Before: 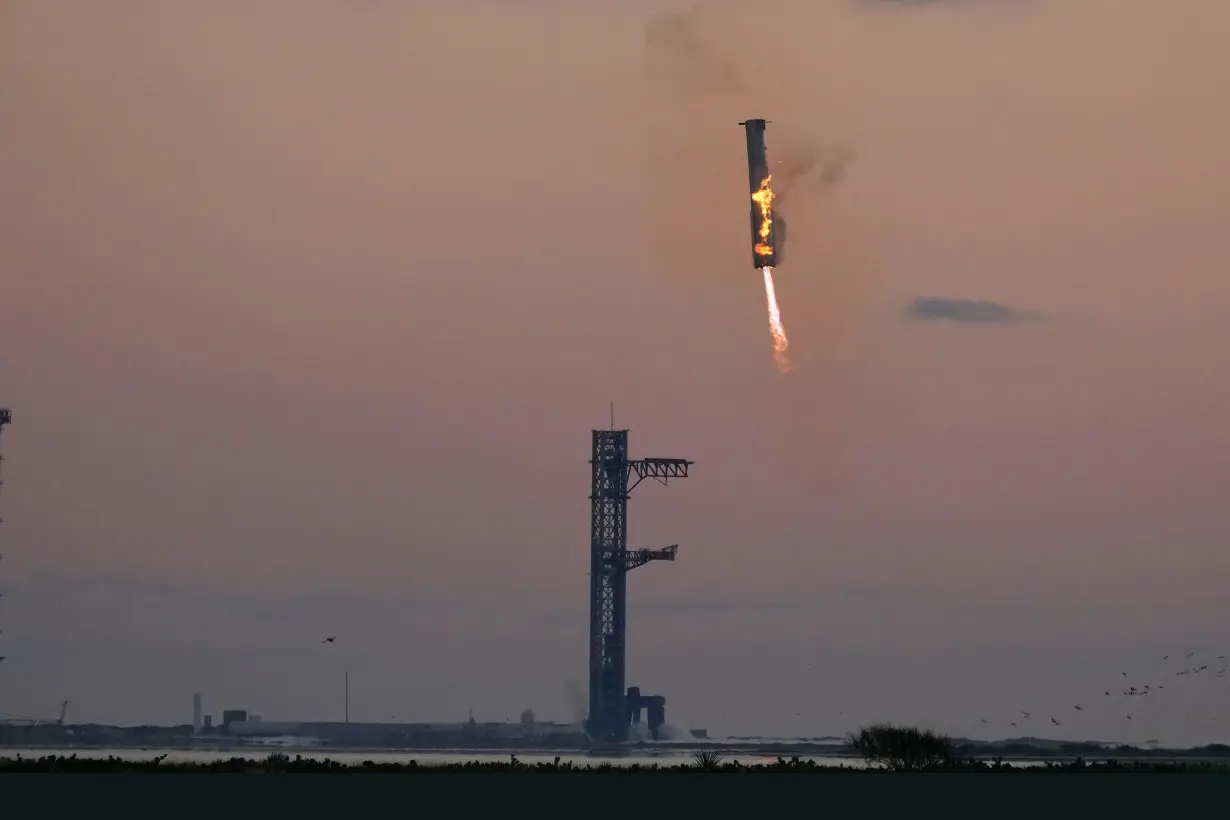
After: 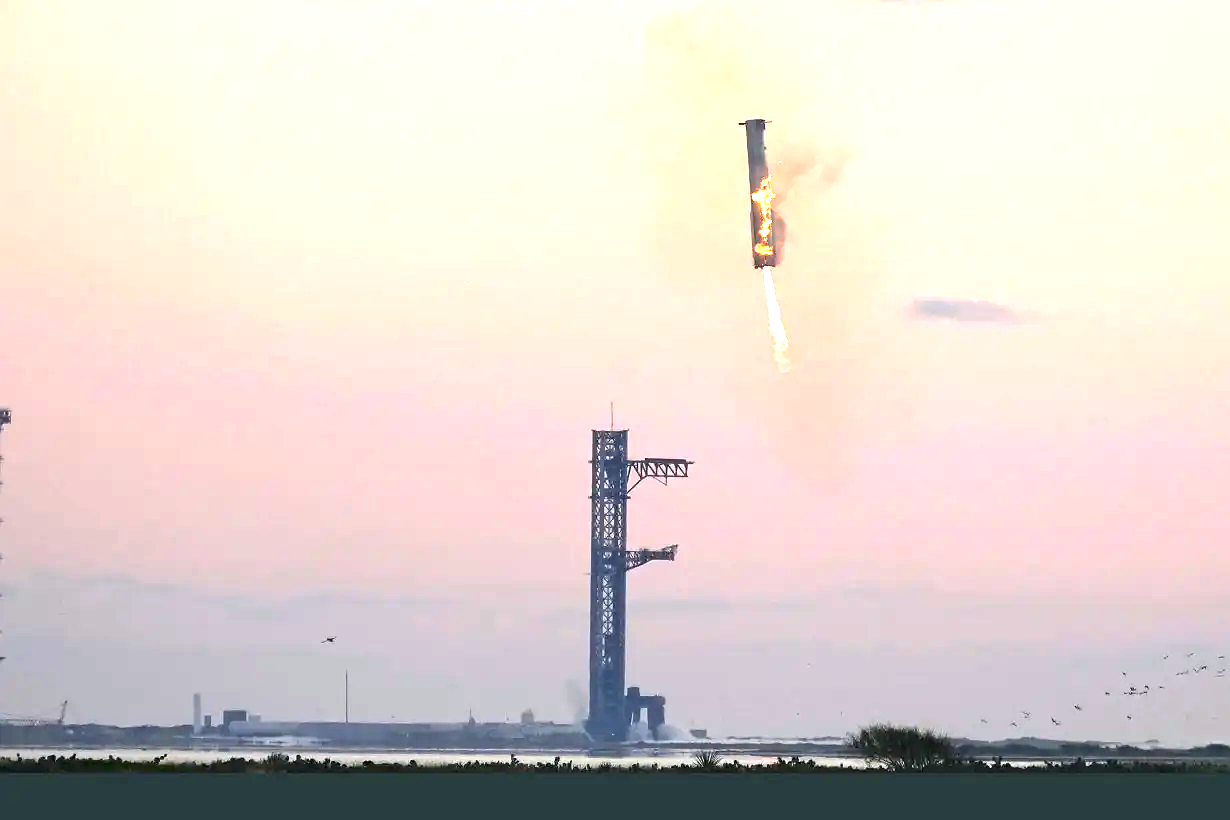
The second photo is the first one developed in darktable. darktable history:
exposure: black level correction 0, exposure 2.327 EV, compensate exposure bias true, compensate highlight preservation false
sharpen: radius 1, threshold 1
